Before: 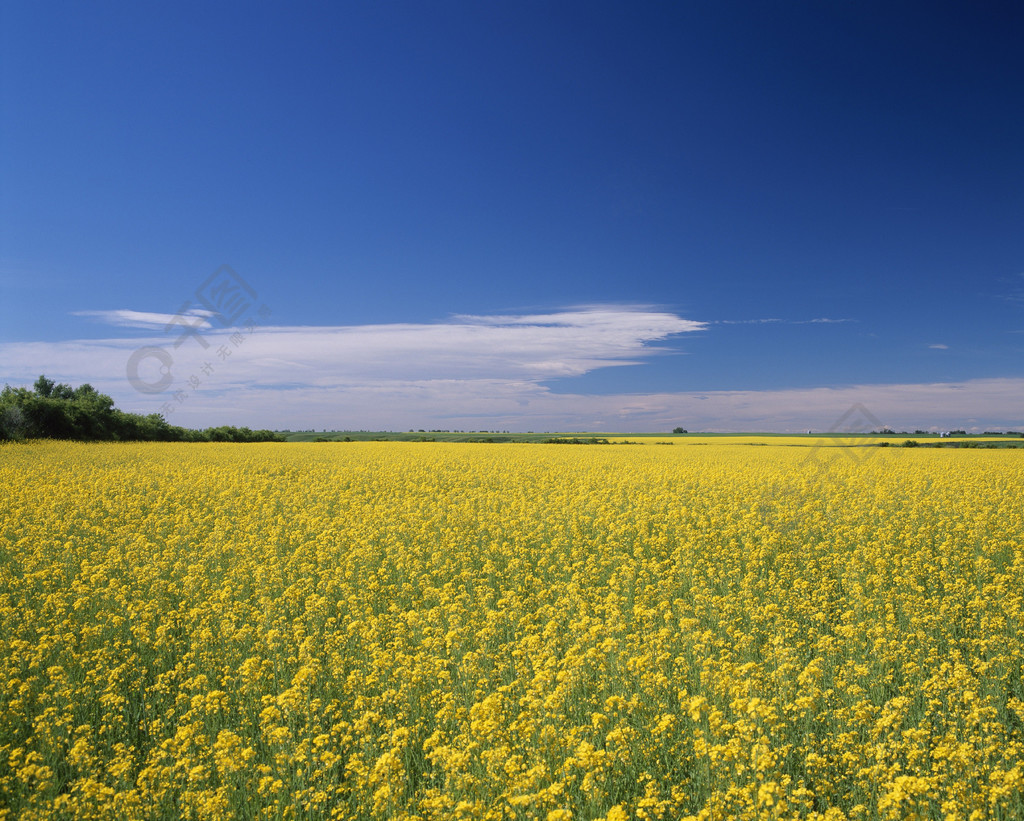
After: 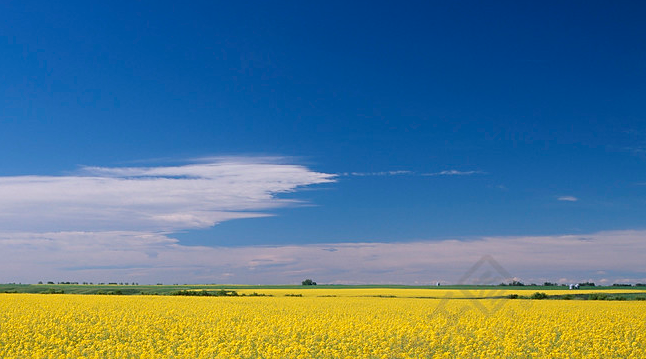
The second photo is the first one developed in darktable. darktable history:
tone equalizer: on, module defaults
crop: left 36.247%, top 18.082%, right 0.628%, bottom 38.165%
shadows and highlights: shadows 25.09, highlights -25.32
sharpen: radius 1.577, amount 0.376, threshold 1.559
